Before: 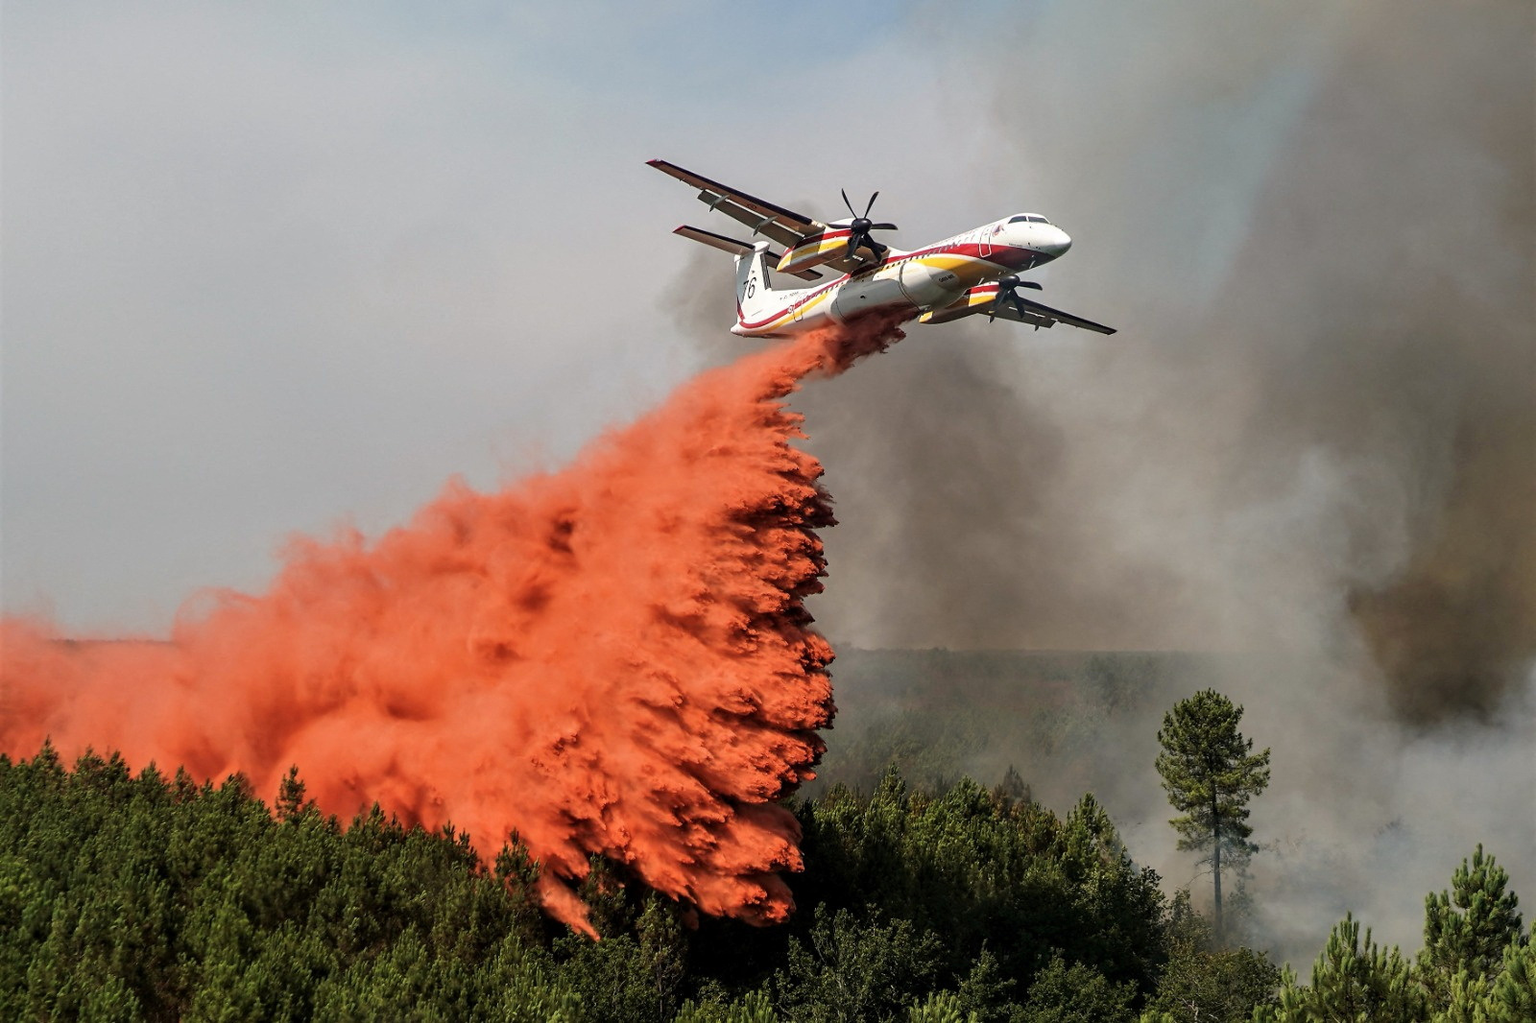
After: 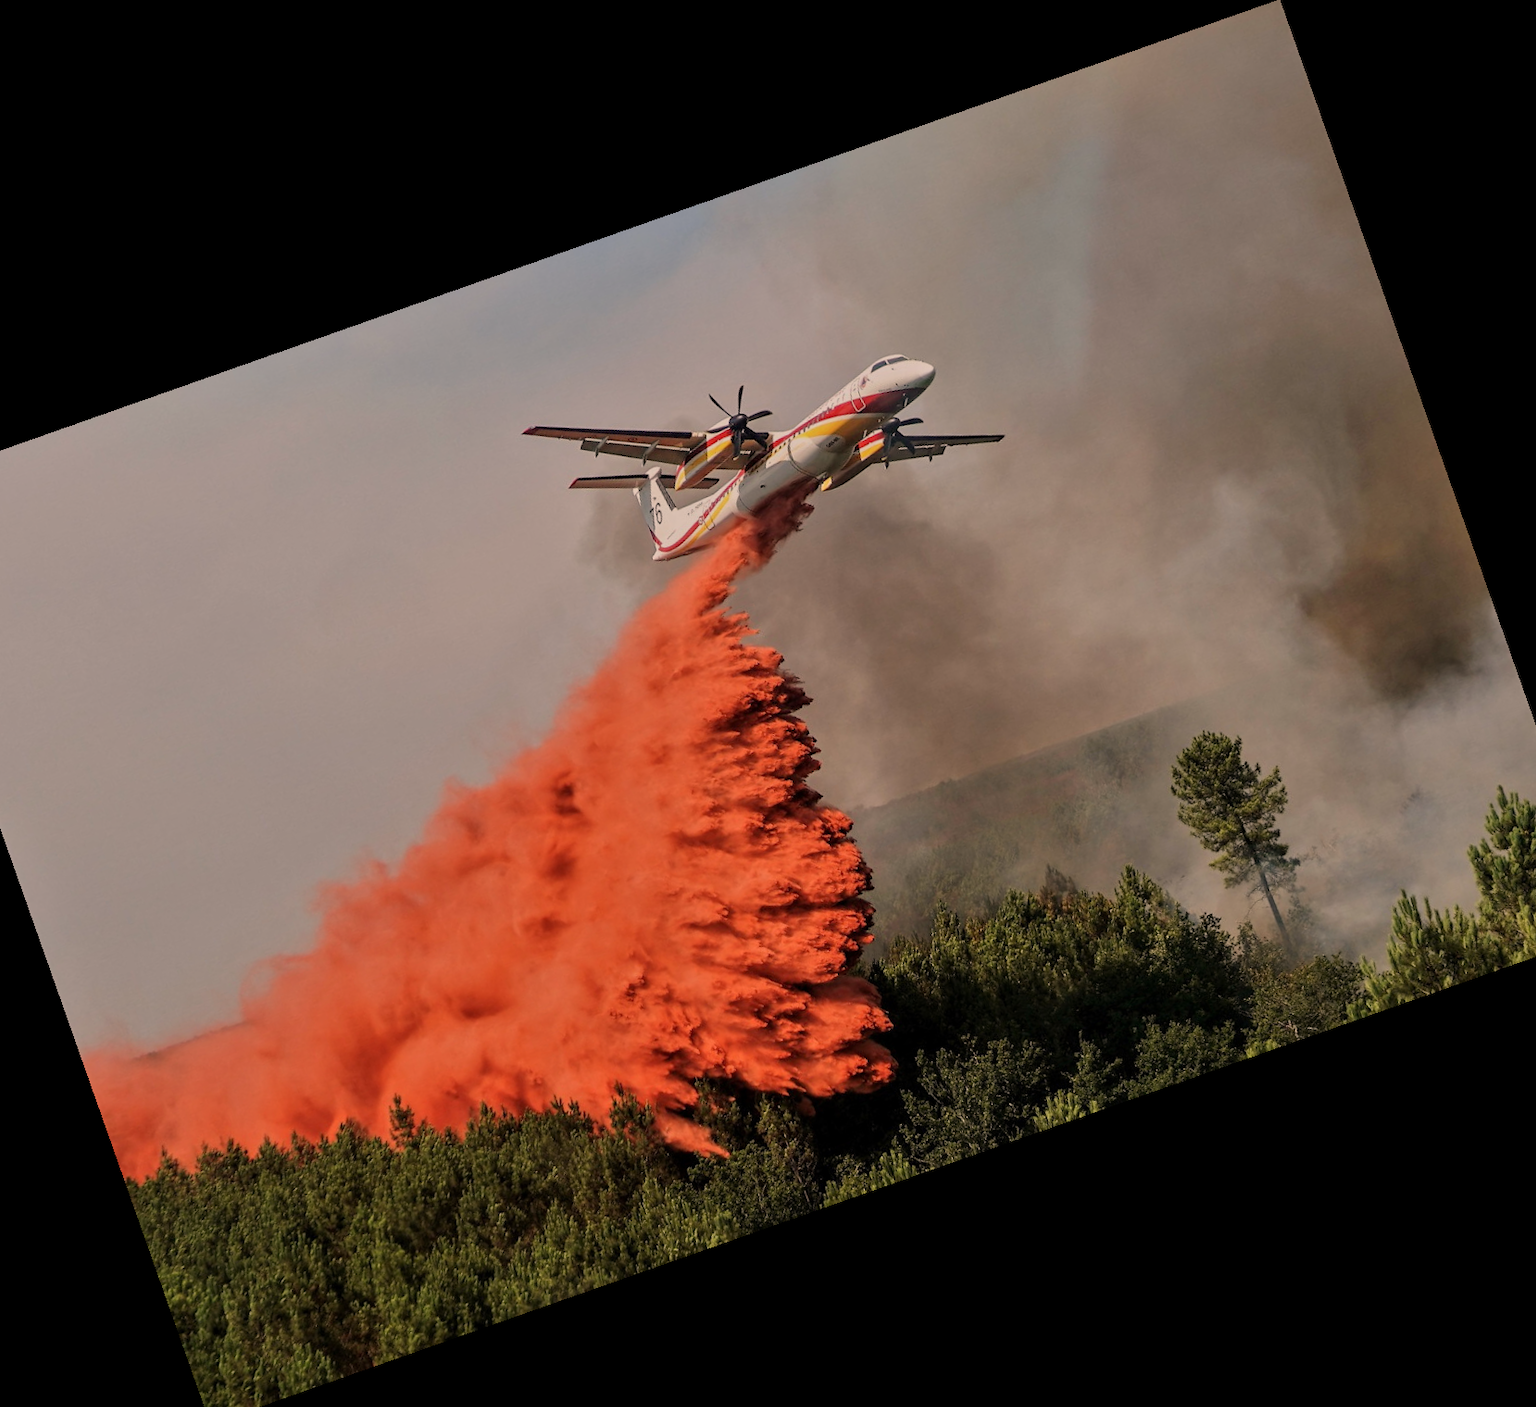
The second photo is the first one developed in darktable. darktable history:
crop and rotate: angle 19.43°, left 6.812%, right 4.125%, bottom 1.087%
white balance: red 1.127, blue 0.943
tone equalizer: -8 EV -0.002 EV, -7 EV 0.005 EV, -6 EV -0.008 EV, -5 EV 0.007 EV, -4 EV -0.042 EV, -3 EV -0.233 EV, -2 EV -0.662 EV, -1 EV -0.983 EV, +0 EV -0.969 EV, smoothing diameter 2%, edges refinement/feathering 20, mask exposure compensation -1.57 EV, filter diffusion 5
